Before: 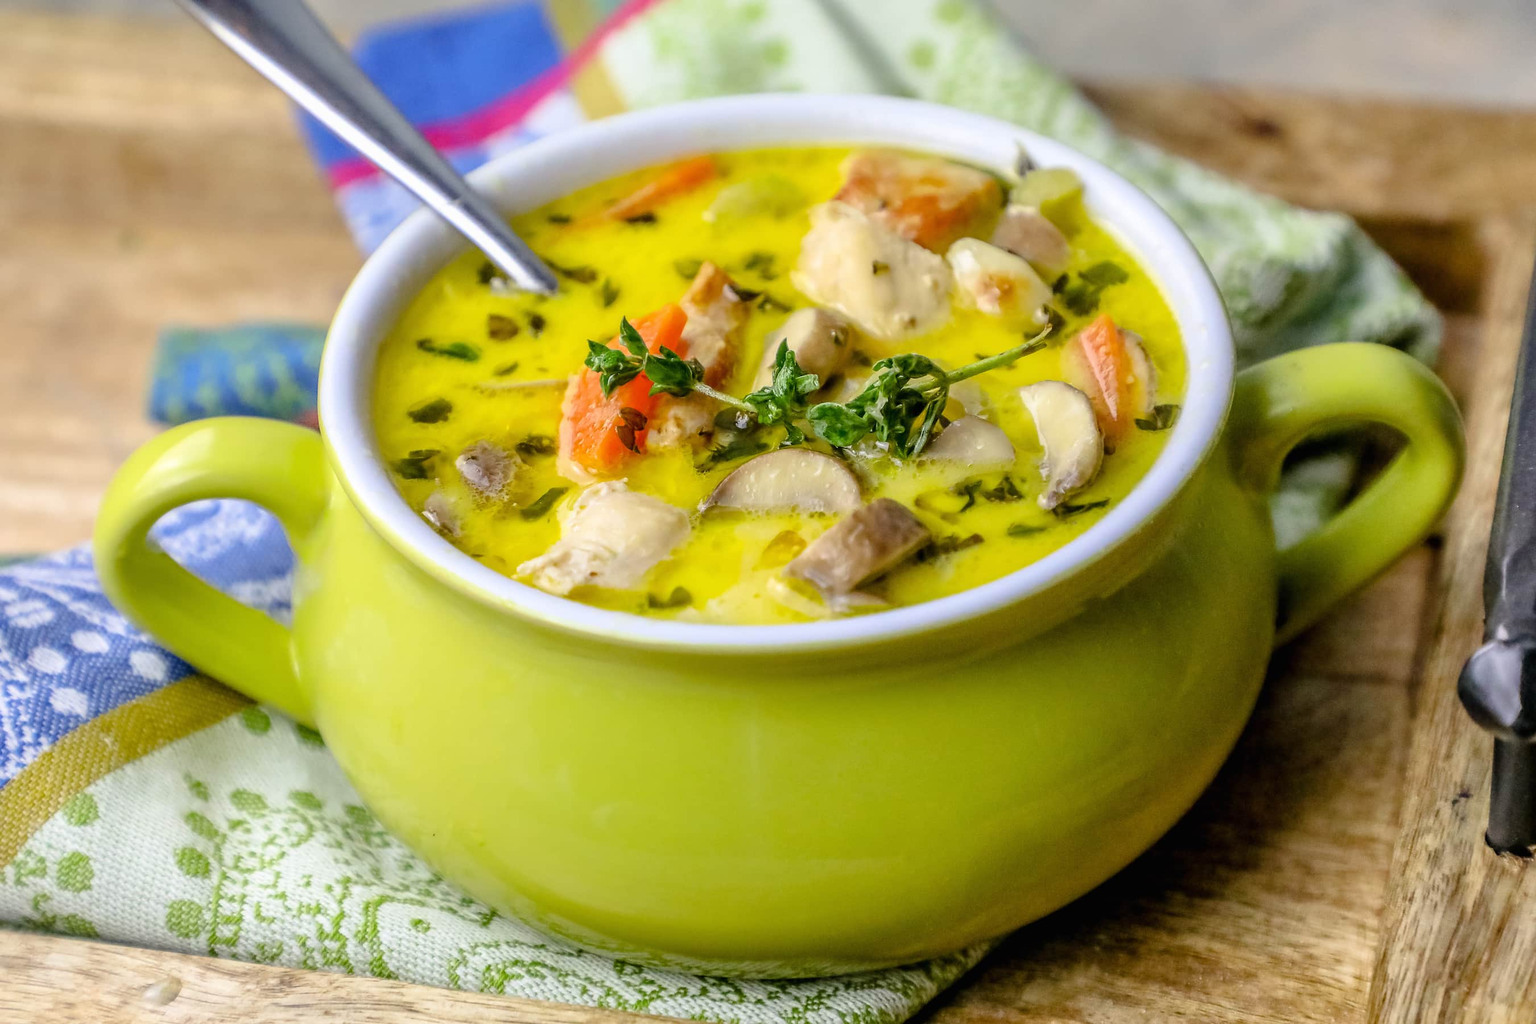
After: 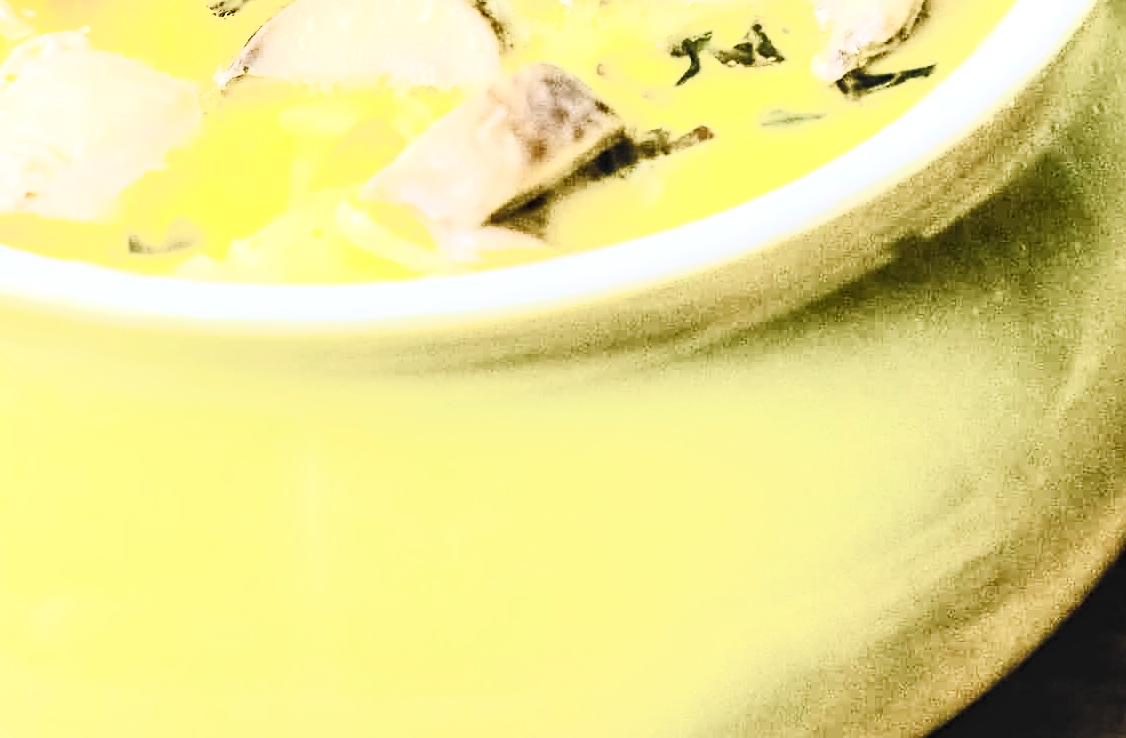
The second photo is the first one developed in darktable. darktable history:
contrast brightness saturation: contrast 0.442, brightness 0.548, saturation -0.191
exposure: exposure 0.602 EV, compensate exposure bias true, compensate highlight preservation false
tone curve: curves: ch0 [(0, 0.003) (0.113, 0.081) (0.207, 0.184) (0.515, 0.612) (0.712, 0.793) (0.984, 0.961)]; ch1 [(0, 0) (0.172, 0.123) (0.317, 0.272) (0.414, 0.382) (0.476, 0.479) (0.505, 0.498) (0.534, 0.534) (0.621, 0.65) (0.709, 0.764) (1, 1)]; ch2 [(0, 0) (0.411, 0.424) (0.505, 0.505) (0.521, 0.524) (0.537, 0.57) (0.65, 0.699) (1, 1)], preserve colors none
crop: left 37.53%, top 45.234%, right 20.736%, bottom 13.742%
tone equalizer: -8 EV -1.12 EV, -7 EV -1.04 EV, -6 EV -0.84 EV, -5 EV -0.541 EV, -3 EV 0.576 EV, -2 EV 0.845 EV, -1 EV 0.988 EV, +0 EV 1.06 EV, edges refinement/feathering 500, mask exposure compensation -1.57 EV, preserve details no
sharpen: on, module defaults
local contrast: detail 130%
